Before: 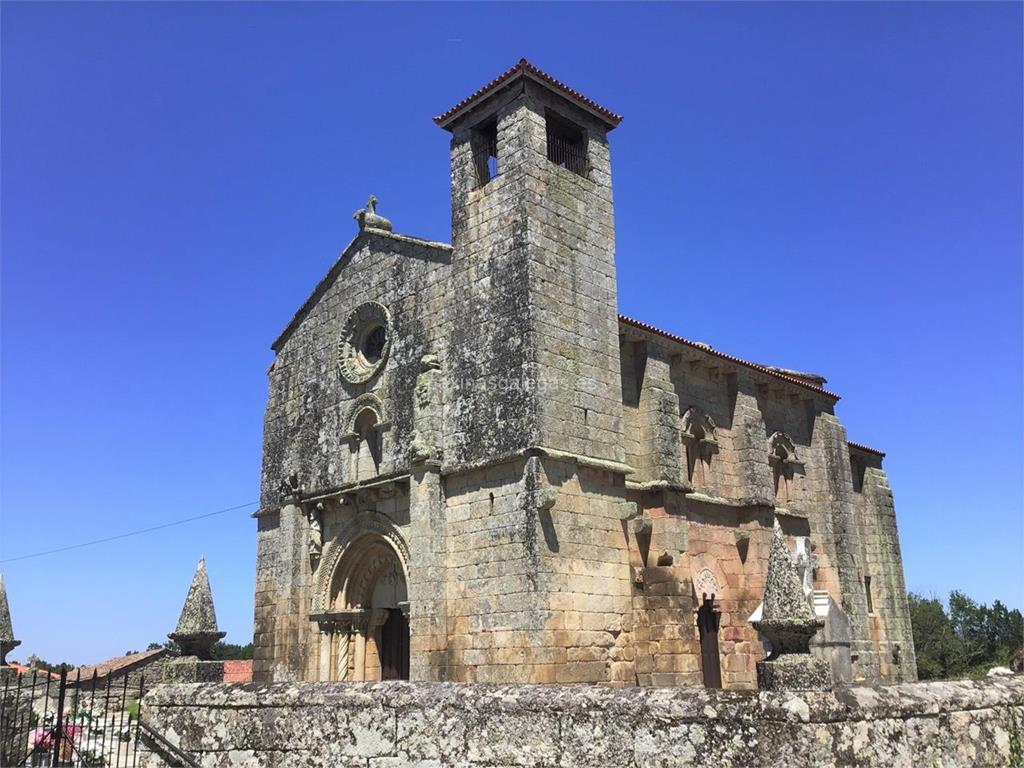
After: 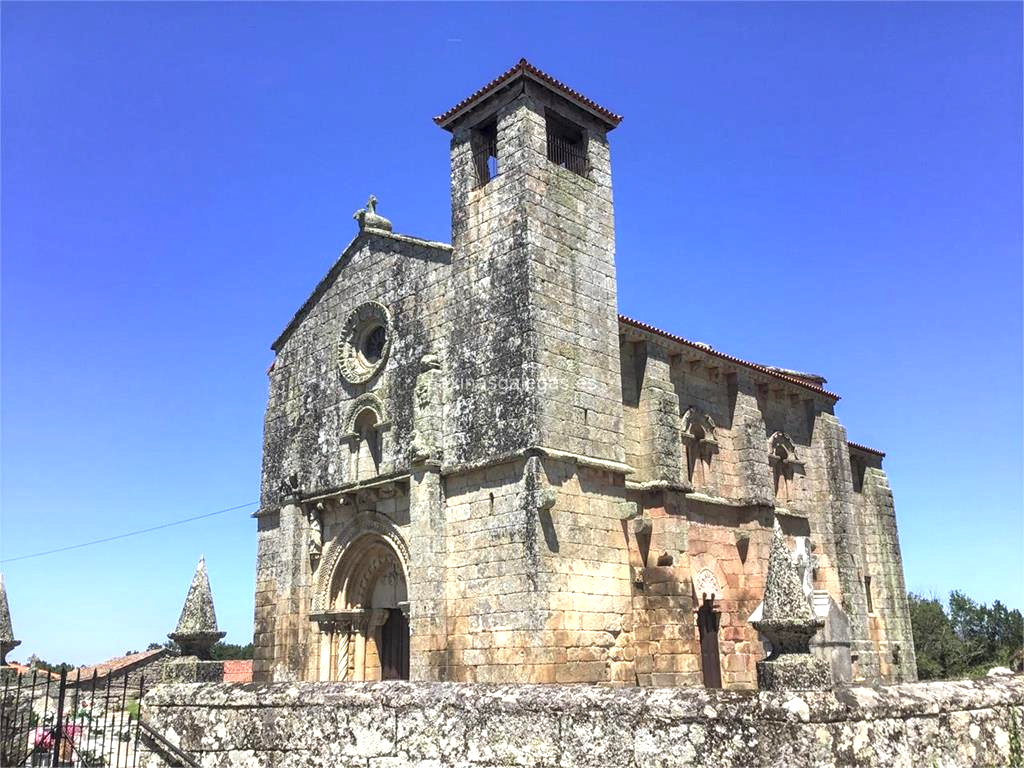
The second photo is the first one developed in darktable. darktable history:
local contrast: on, module defaults
exposure: exposure 0.6 EV, compensate highlight preservation false
